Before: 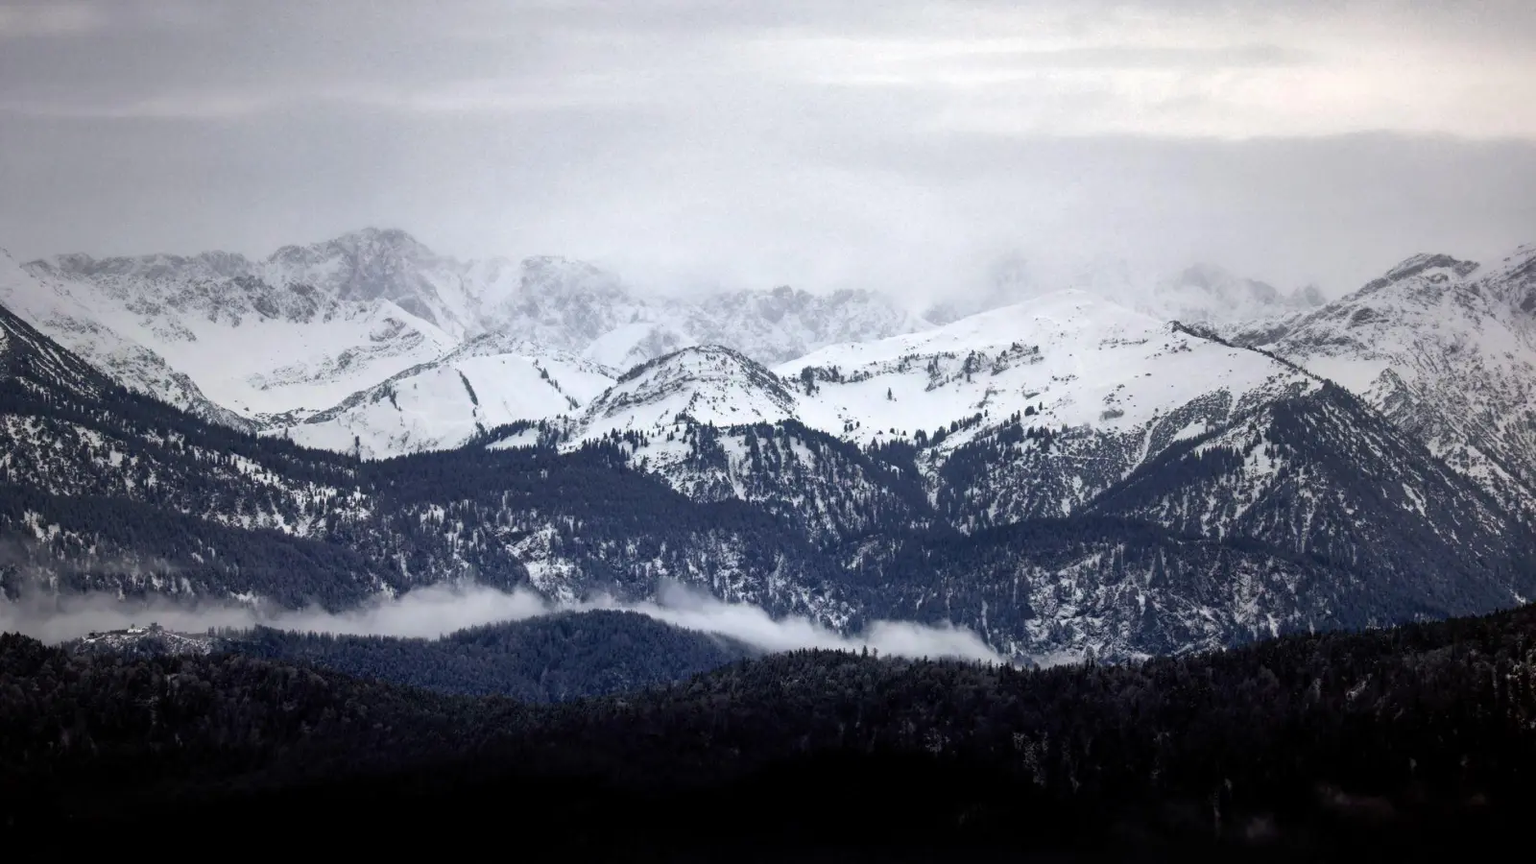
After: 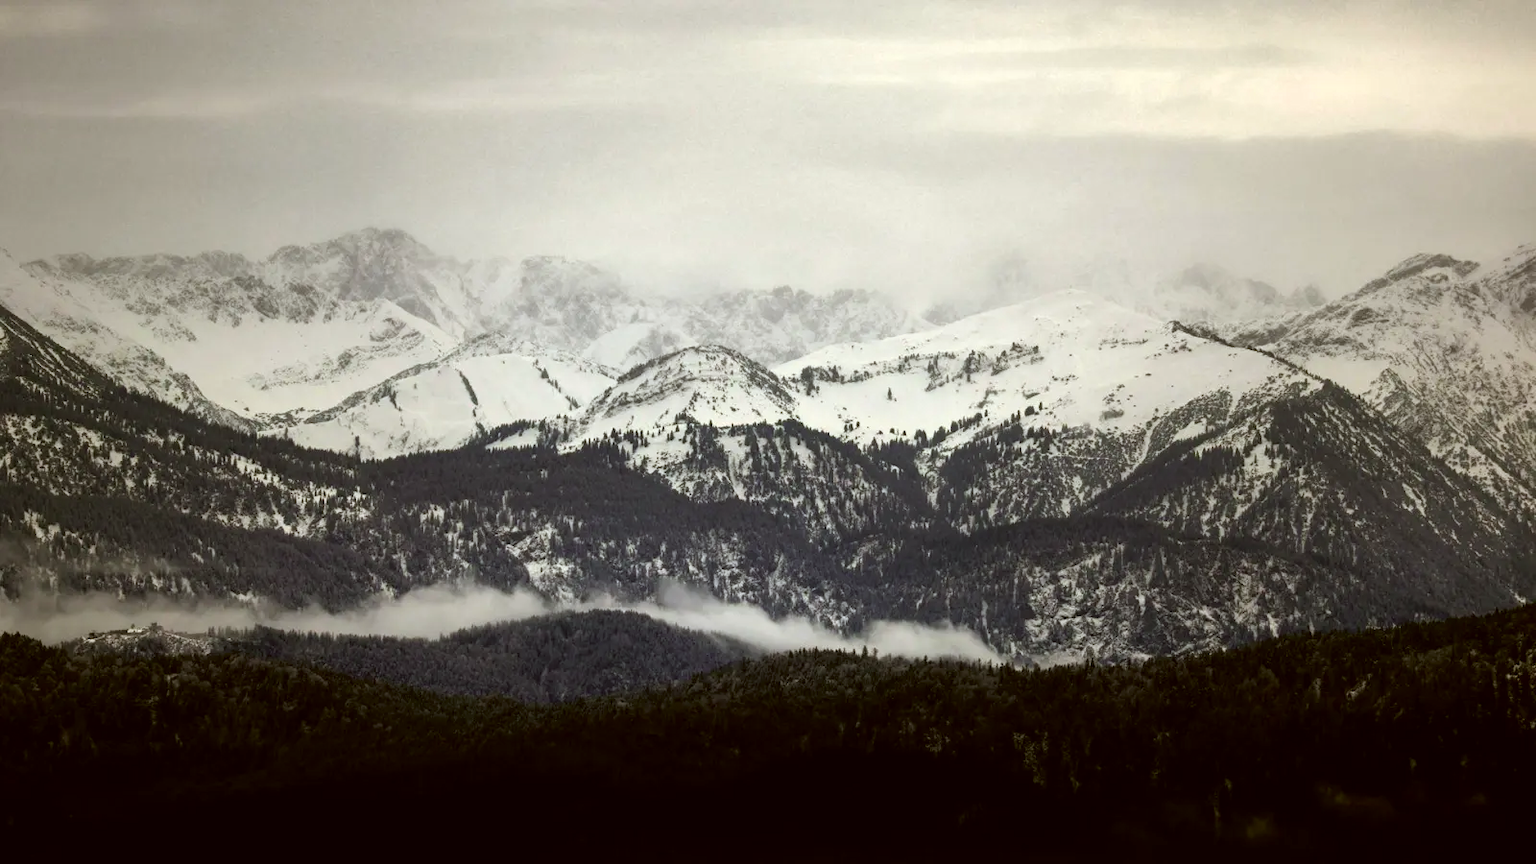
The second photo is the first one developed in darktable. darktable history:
color correction: highlights a* -1.55, highlights b* 10.18, shadows a* 0.319, shadows b* 19.37
